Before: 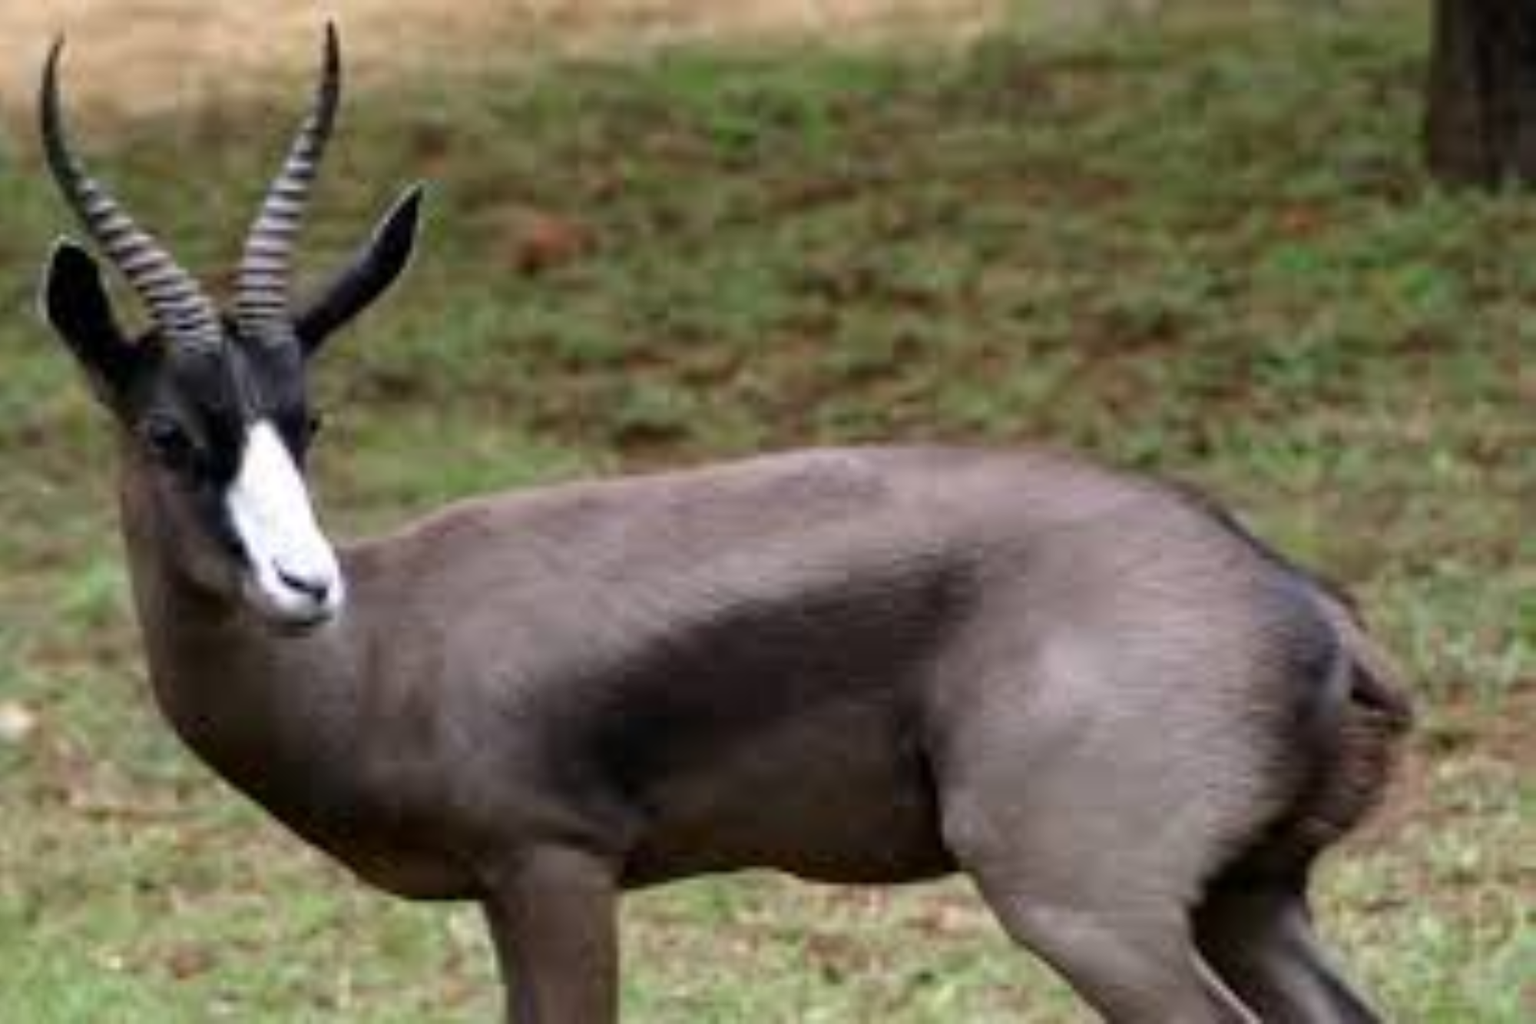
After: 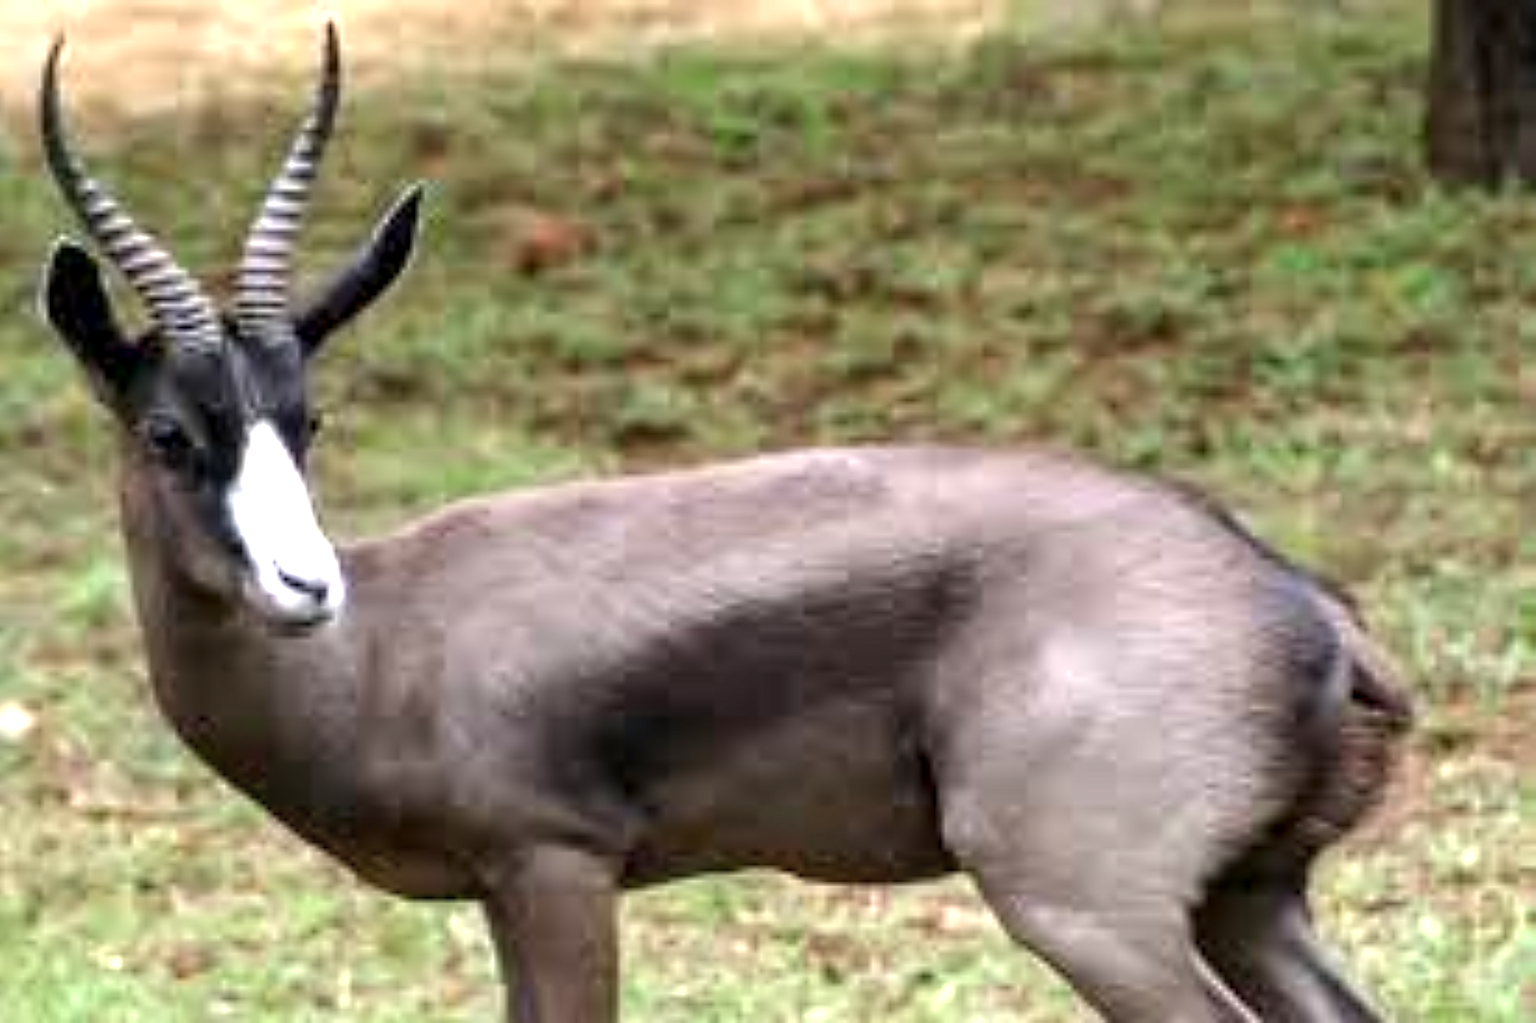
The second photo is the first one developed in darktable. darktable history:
local contrast: on, module defaults
exposure: black level correction 0, exposure 0.9 EV, compensate highlight preservation false
sharpen: on, module defaults
